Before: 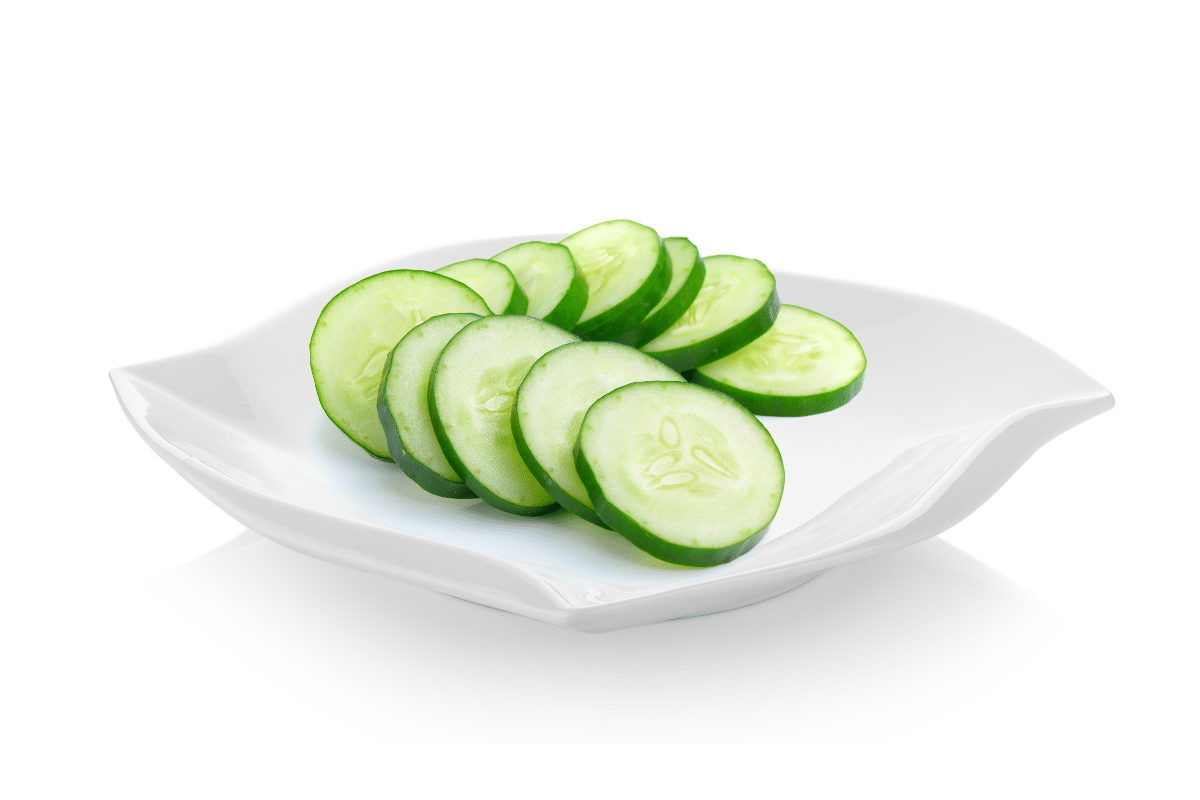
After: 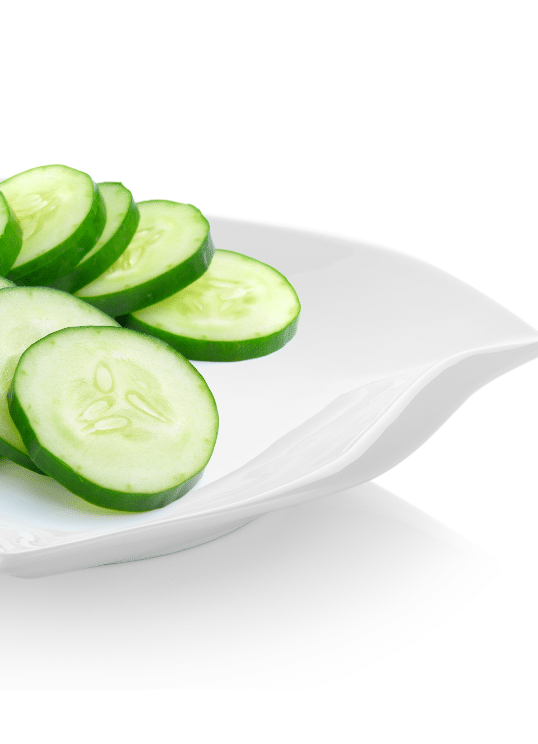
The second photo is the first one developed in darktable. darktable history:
crop: left 47.169%, top 6.944%, right 7.984%
tone equalizer: on, module defaults
